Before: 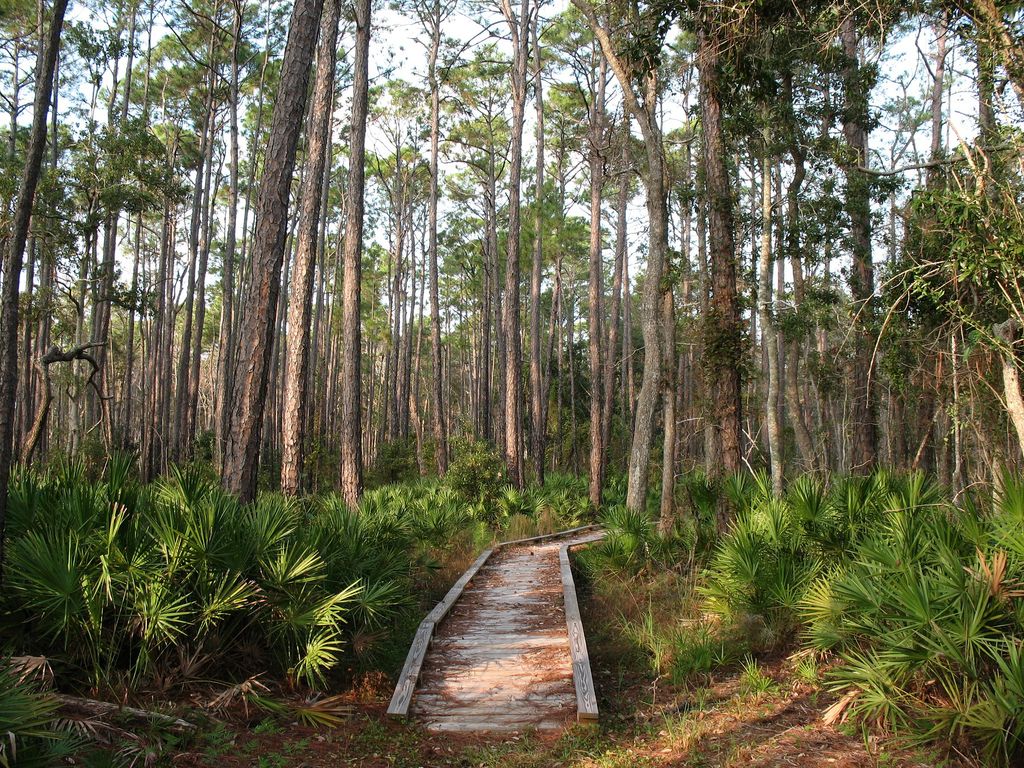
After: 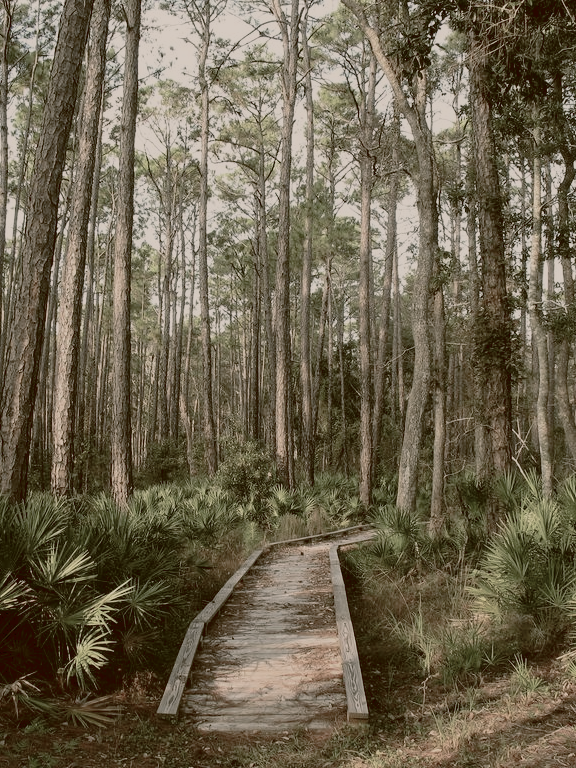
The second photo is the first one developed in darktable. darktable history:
color correction: highlights a* 4.02, highlights b* 4.98, shadows a* -7.55, shadows b* 4.98
crop and rotate: left 22.516%, right 21.234%
filmic rgb: black relative exposure -7.65 EV, white relative exposure 4.56 EV, hardness 3.61
color balance rgb: shadows lift › luminance 1%, shadows lift › chroma 0.2%, shadows lift › hue 20°, power › luminance 1%, power › chroma 0.4%, power › hue 34°, highlights gain › luminance 0.8%, highlights gain › chroma 0.4%, highlights gain › hue 44°, global offset › chroma 0.4%, global offset › hue 34°, white fulcrum 0.08 EV, linear chroma grading › shadows -7%, linear chroma grading › highlights -7%, linear chroma grading › global chroma -10%, linear chroma grading › mid-tones -8%, perceptual saturation grading › global saturation -28%, perceptual saturation grading › highlights -20%, perceptual saturation grading › mid-tones -24%, perceptual saturation grading › shadows -24%, perceptual brilliance grading › global brilliance -1%, perceptual brilliance grading › highlights -1%, perceptual brilliance grading › mid-tones -1%, perceptual brilliance grading › shadows -1%, global vibrance -17%, contrast -6%
